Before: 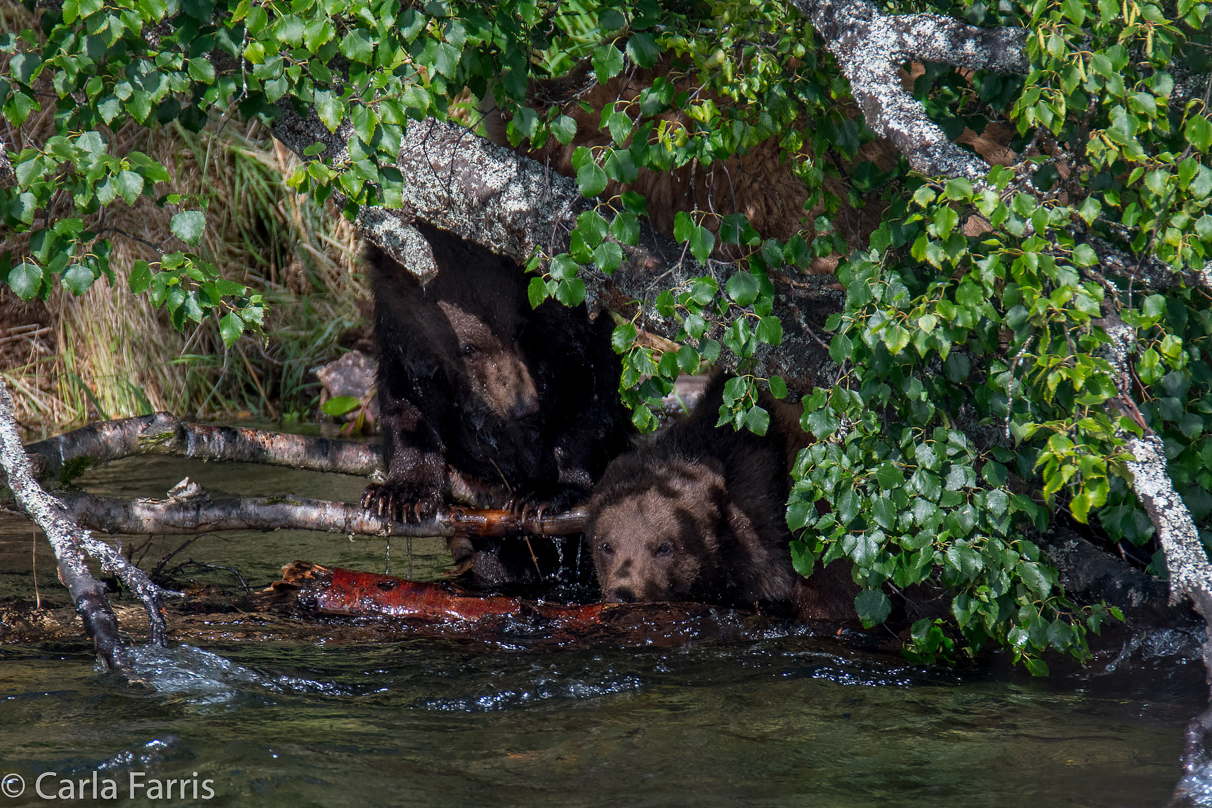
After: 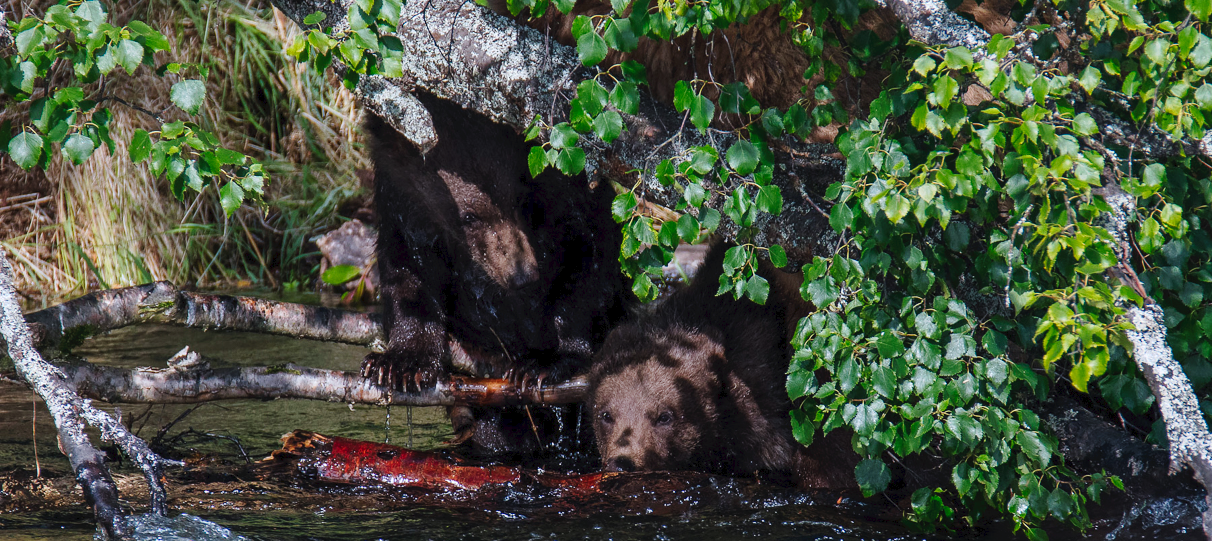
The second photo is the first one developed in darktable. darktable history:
crop: top 16.325%, bottom 16.677%
tone curve: curves: ch0 [(0, 0) (0.003, 0.031) (0.011, 0.041) (0.025, 0.054) (0.044, 0.06) (0.069, 0.083) (0.1, 0.108) (0.136, 0.135) (0.177, 0.179) (0.224, 0.231) (0.277, 0.294) (0.335, 0.378) (0.399, 0.463) (0.468, 0.552) (0.543, 0.627) (0.623, 0.694) (0.709, 0.776) (0.801, 0.849) (0.898, 0.905) (1, 1)], preserve colors none
color correction: highlights a* -0.072, highlights b* -5.2, shadows a* -0.146, shadows b* -0.146
